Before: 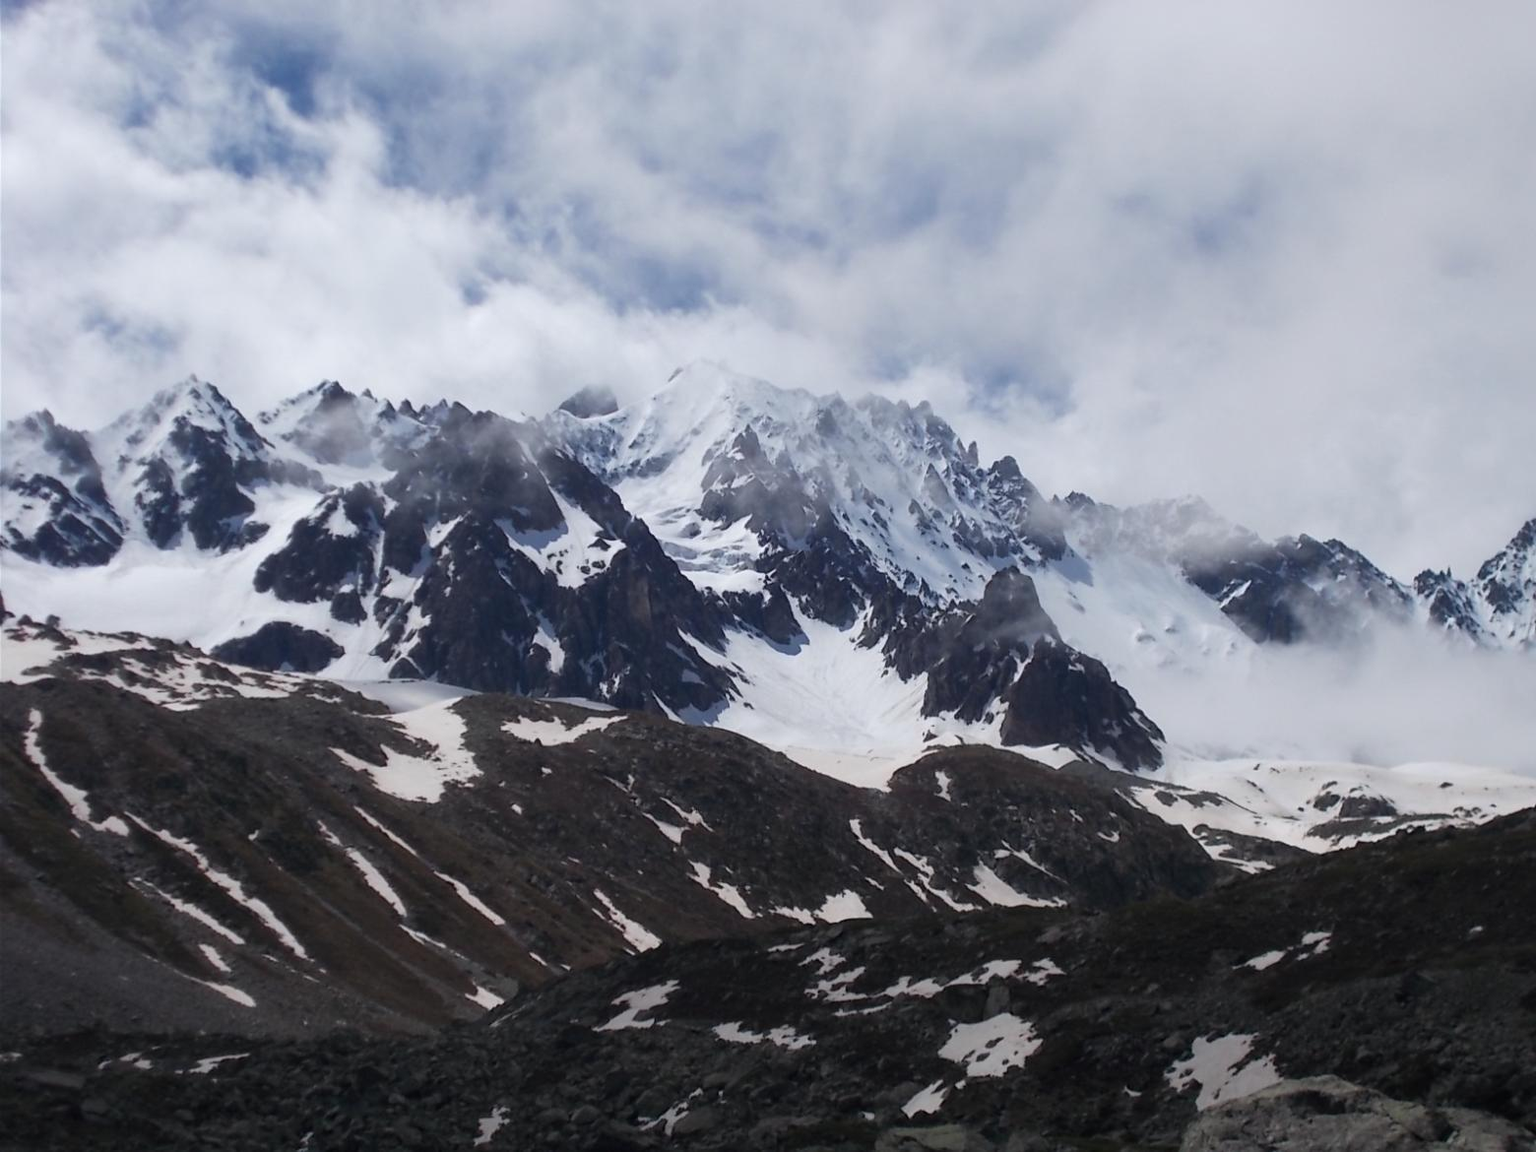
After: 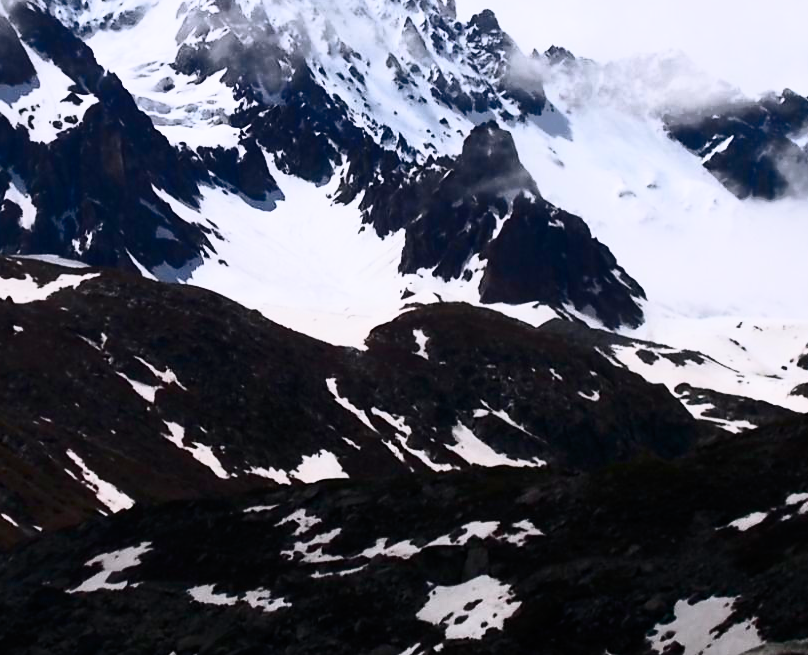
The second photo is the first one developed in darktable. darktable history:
crop: left 34.479%, top 38.822%, right 13.718%, bottom 5.172%
color balance rgb: shadows lift › chroma 1%, shadows lift › hue 113°, highlights gain › chroma 0.2%, highlights gain › hue 333°, perceptual saturation grading › global saturation 20%, perceptual saturation grading › highlights -50%, perceptual saturation grading › shadows 25%, contrast -20%
filmic rgb: black relative exposure -8.2 EV, white relative exposure 2.2 EV, threshold 3 EV, hardness 7.11, latitude 75%, contrast 1.325, highlights saturation mix -2%, shadows ↔ highlights balance 30%, preserve chrominance RGB euclidean norm, color science v5 (2021), contrast in shadows safe, contrast in highlights safe, enable highlight reconstruction true
tone equalizer: on, module defaults
contrast brightness saturation: contrast 0.93, brightness 0.2
shadows and highlights: shadows 40, highlights -60
white balance: red 1.009, blue 1.027
